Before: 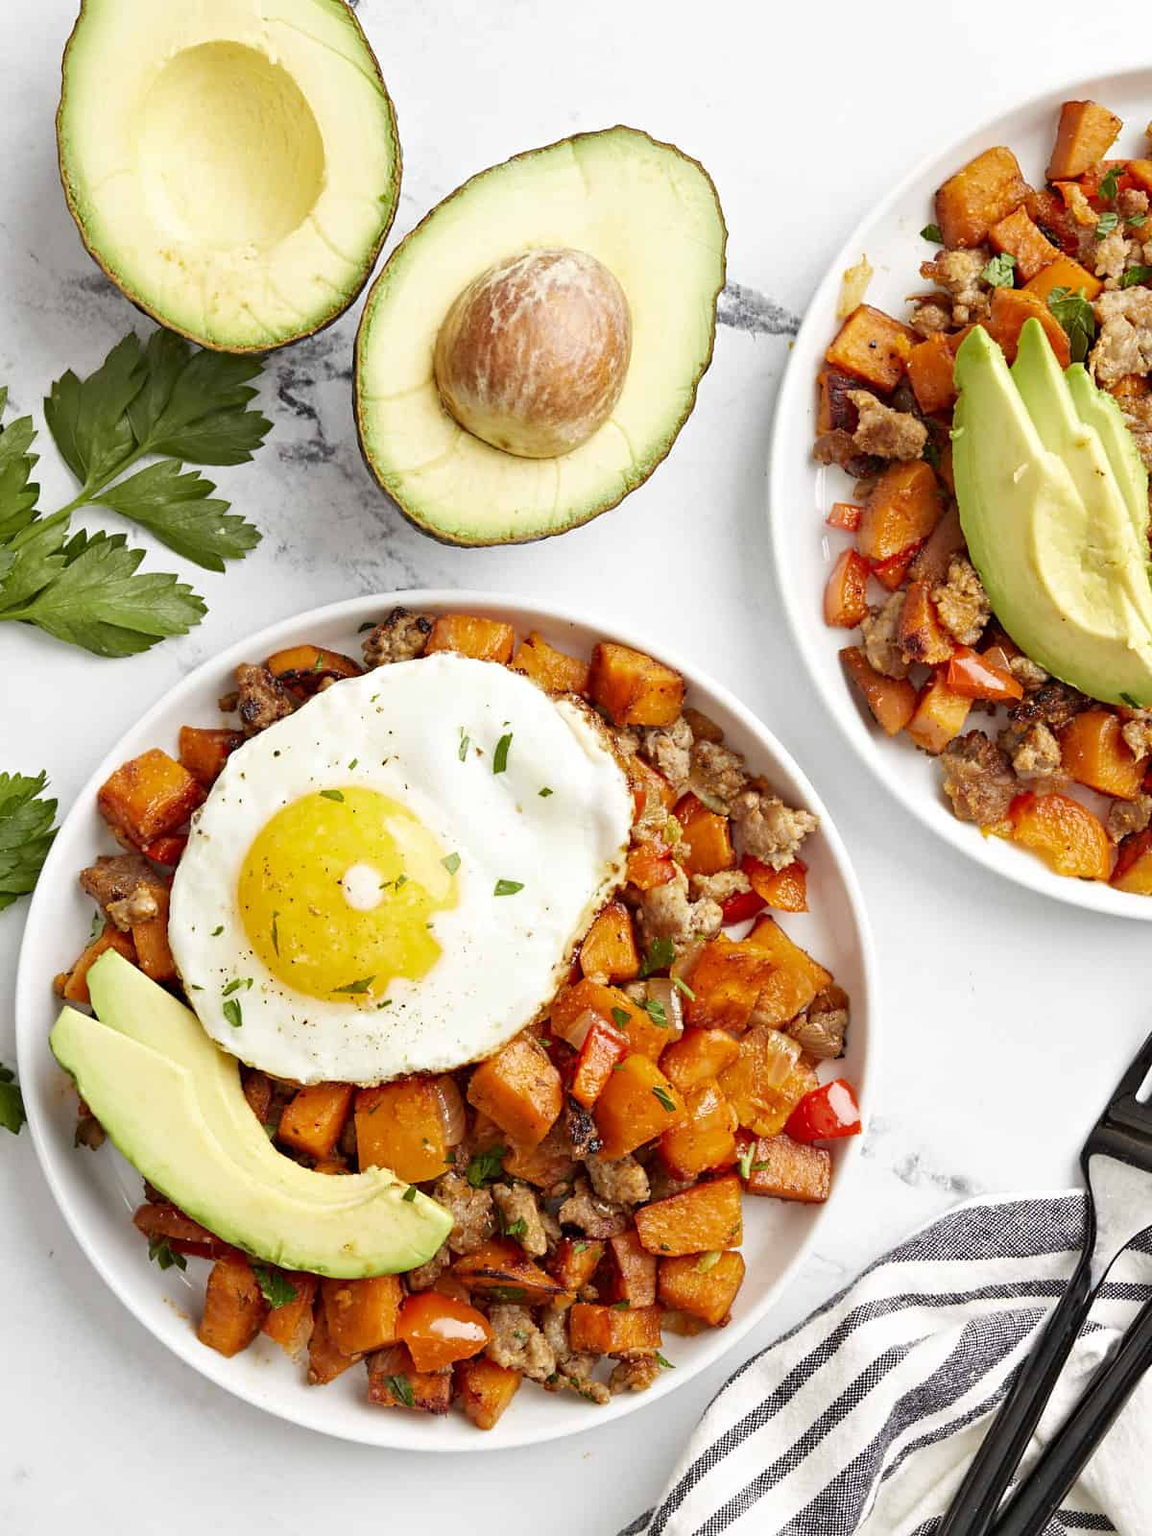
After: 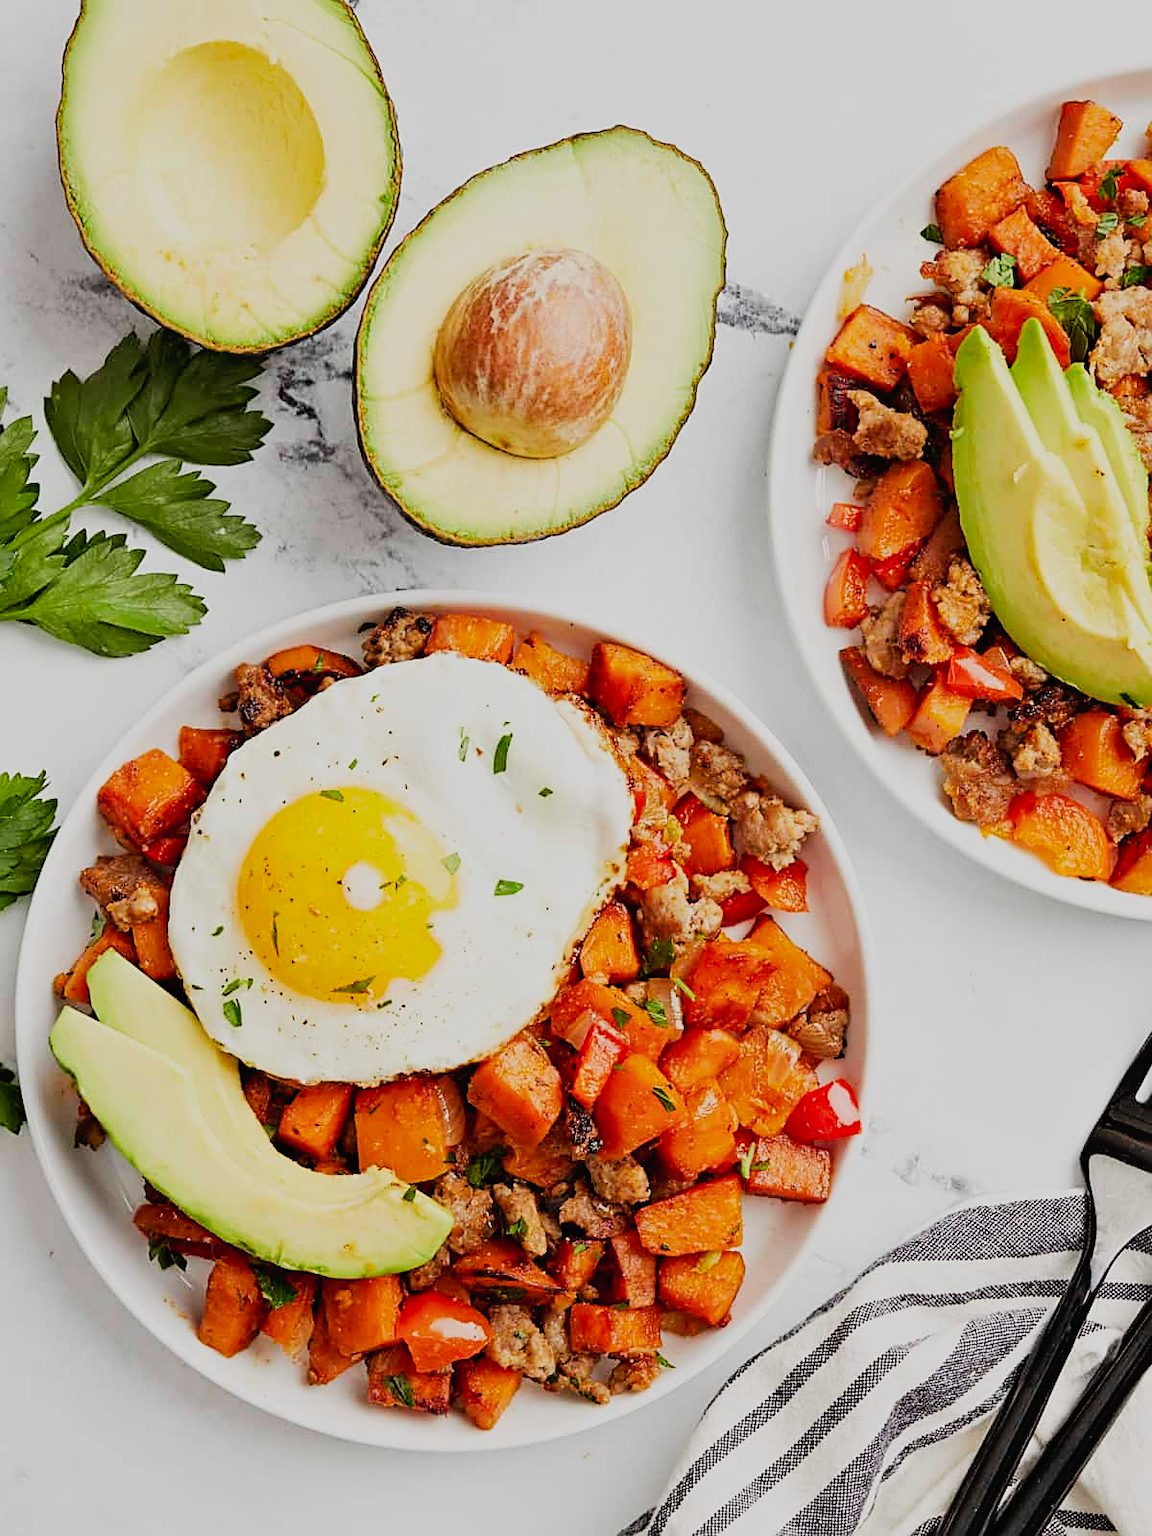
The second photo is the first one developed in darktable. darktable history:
exposure: exposure 0.13 EV, compensate highlight preservation false
shadows and highlights: shadows 4.52, highlights -17.66, soften with gaussian
sharpen: on, module defaults
filmic rgb: black relative exposure -7.24 EV, white relative exposure 5.06 EV, hardness 3.21
tone curve: curves: ch0 [(0, 0) (0.003, 0.019) (0.011, 0.019) (0.025, 0.022) (0.044, 0.026) (0.069, 0.032) (0.1, 0.052) (0.136, 0.081) (0.177, 0.123) (0.224, 0.17) (0.277, 0.219) (0.335, 0.276) (0.399, 0.344) (0.468, 0.421) (0.543, 0.508) (0.623, 0.604) (0.709, 0.705) (0.801, 0.797) (0.898, 0.894) (1, 1)], preserve colors none
